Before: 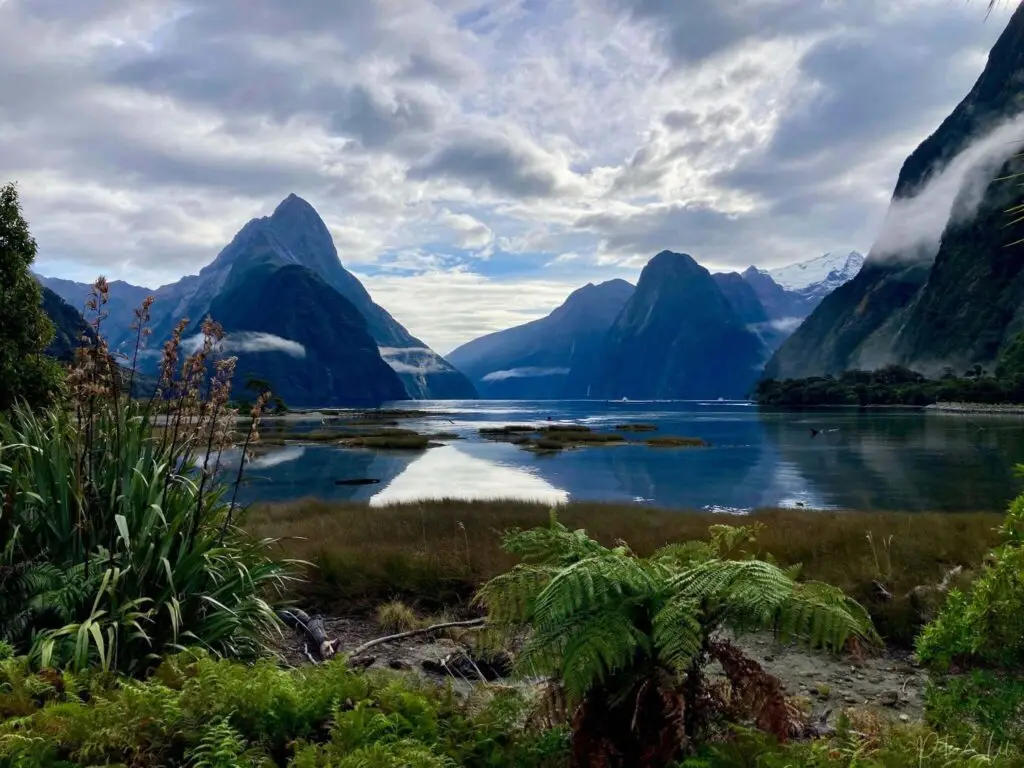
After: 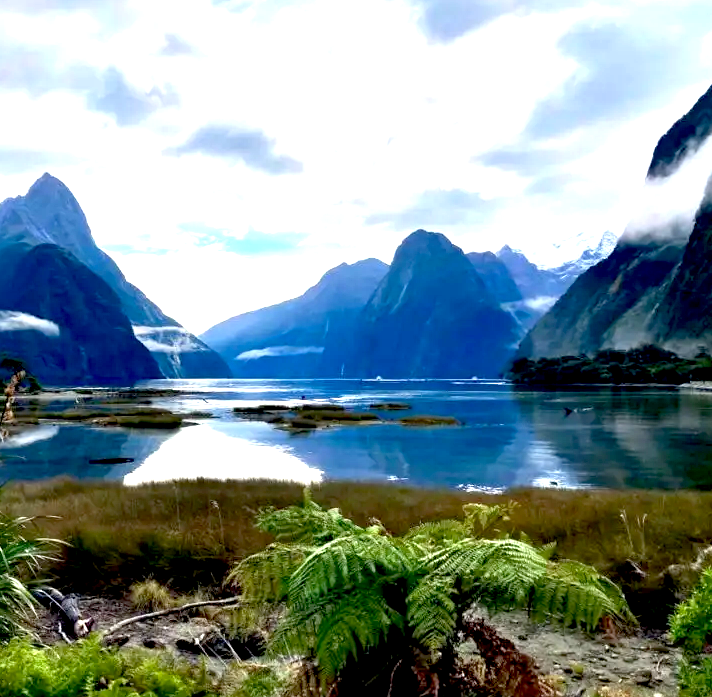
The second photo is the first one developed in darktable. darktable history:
crop and rotate: left 24.034%, top 2.838%, right 6.406%, bottom 6.299%
exposure: black level correction 0.009, exposure 1.425 EV, compensate highlight preservation false
